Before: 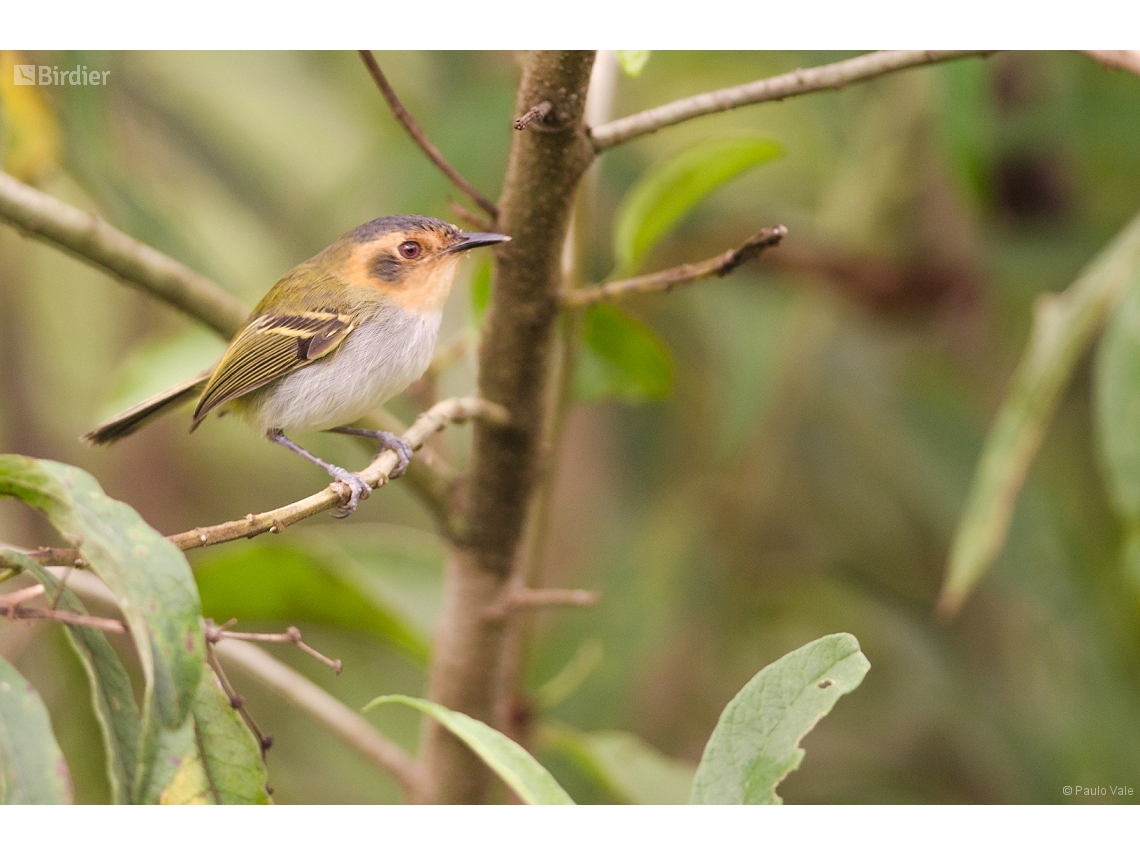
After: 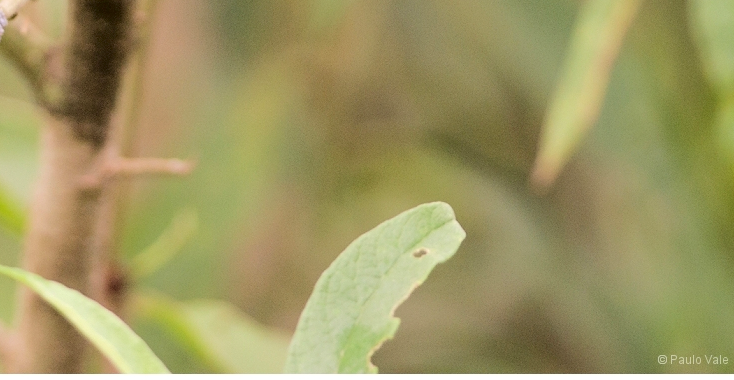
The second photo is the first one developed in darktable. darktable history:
tone curve: curves: ch0 [(0, 0) (0.003, 0.013) (0.011, 0.012) (0.025, 0.011) (0.044, 0.016) (0.069, 0.029) (0.1, 0.045) (0.136, 0.074) (0.177, 0.123) (0.224, 0.207) (0.277, 0.313) (0.335, 0.414) (0.399, 0.509) (0.468, 0.599) (0.543, 0.663) (0.623, 0.728) (0.709, 0.79) (0.801, 0.854) (0.898, 0.925) (1, 1)], color space Lab, independent channels, preserve colors none
contrast brightness saturation: saturation 0.099
crop and rotate: left 35.577%, top 50.508%, bottom 4.969%
